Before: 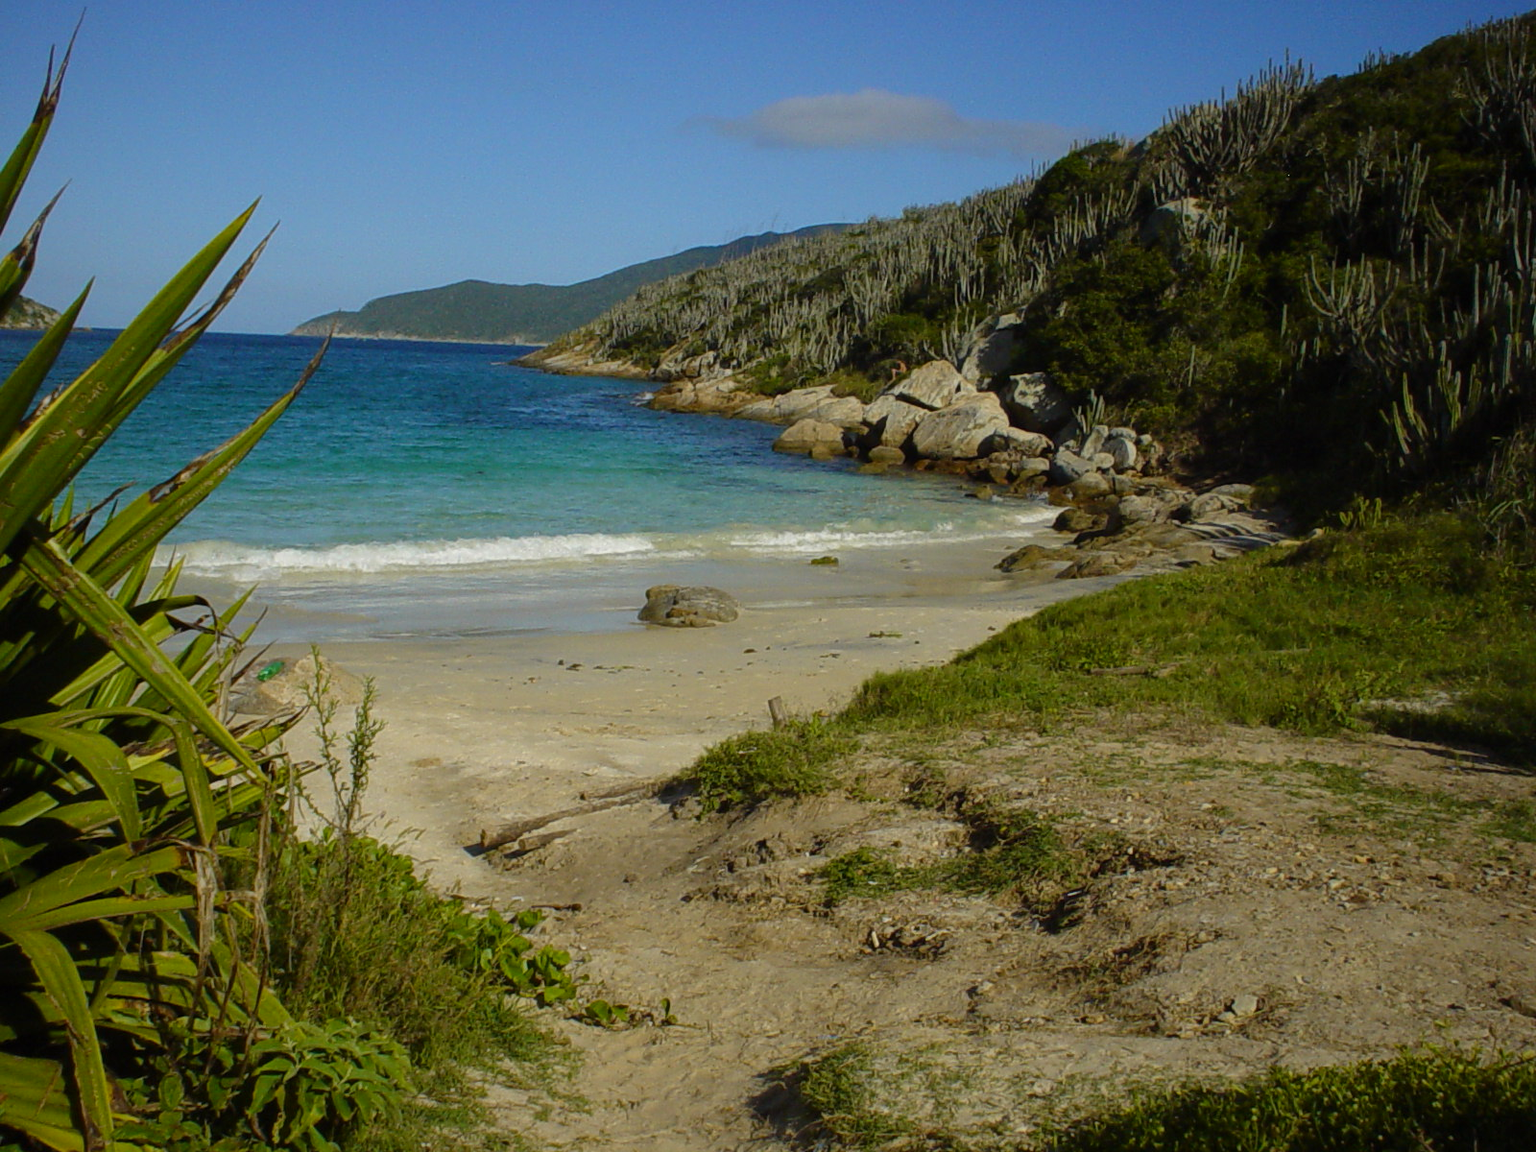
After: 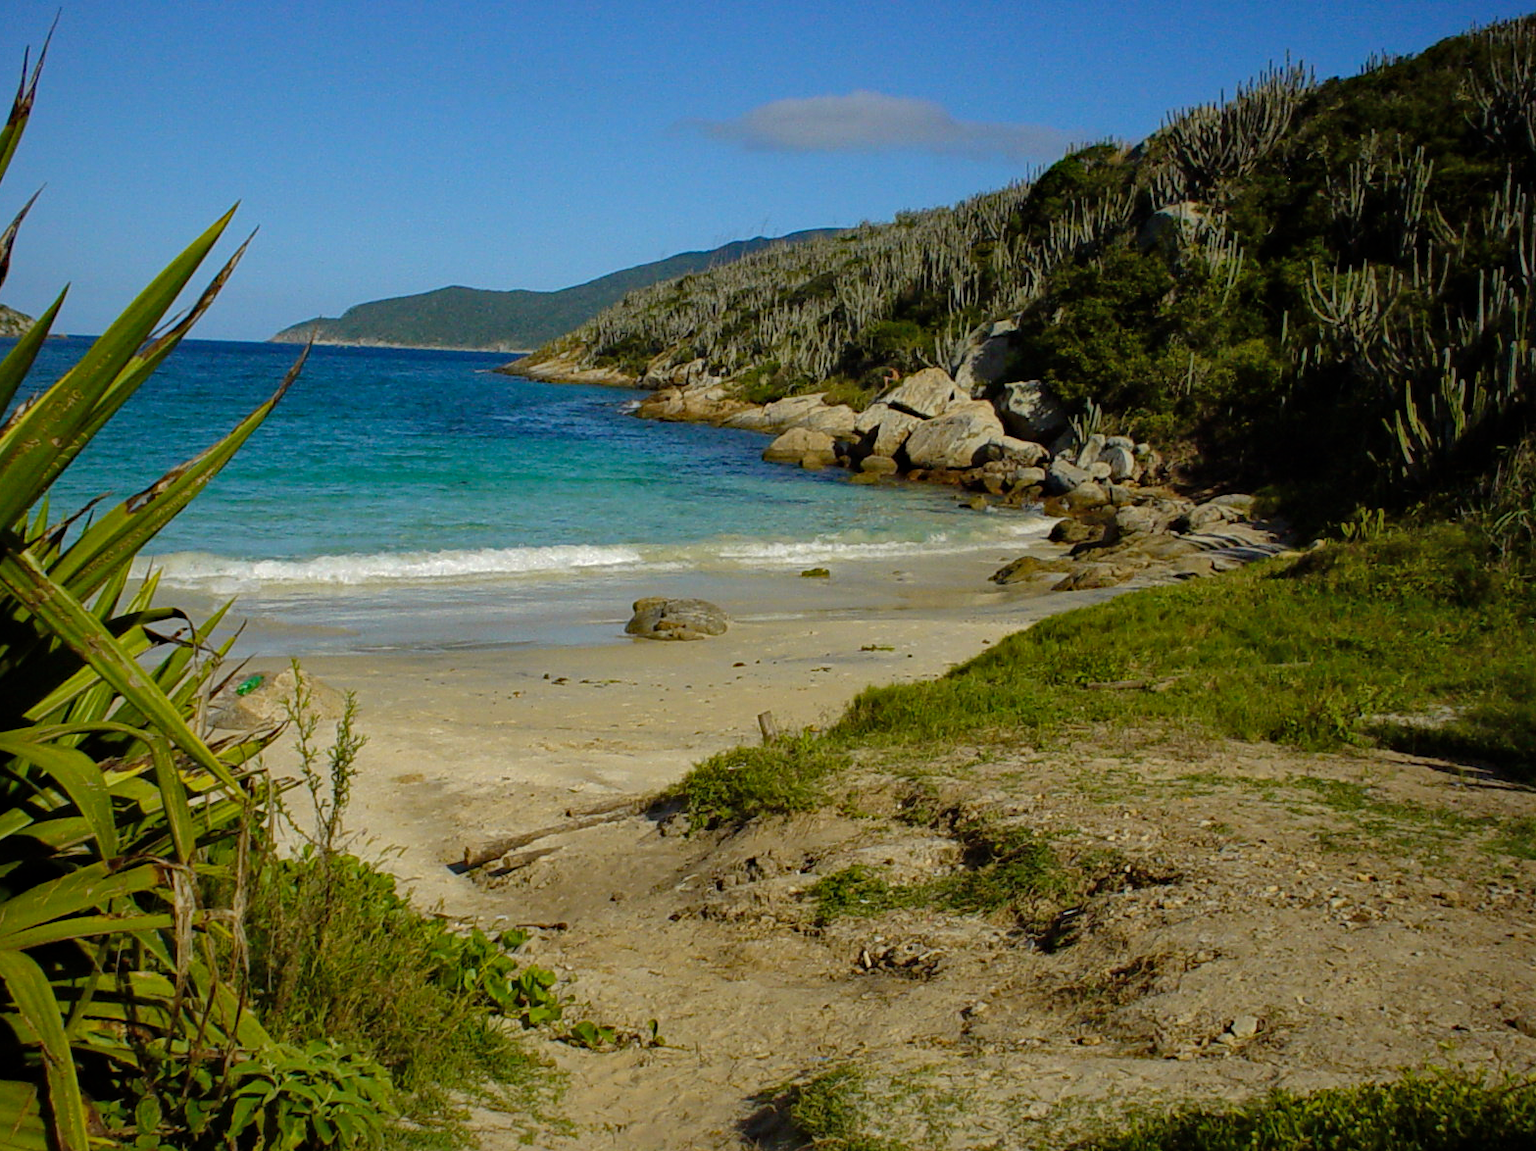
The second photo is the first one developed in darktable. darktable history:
crop: left 1.743%, right 0.268%, bottom 2.011%
levels: levels [0, 0.476, 0.951]
shadows and highlights: shadows 40, highlights -60
haze removal: compatibility mode true, adaptive false
